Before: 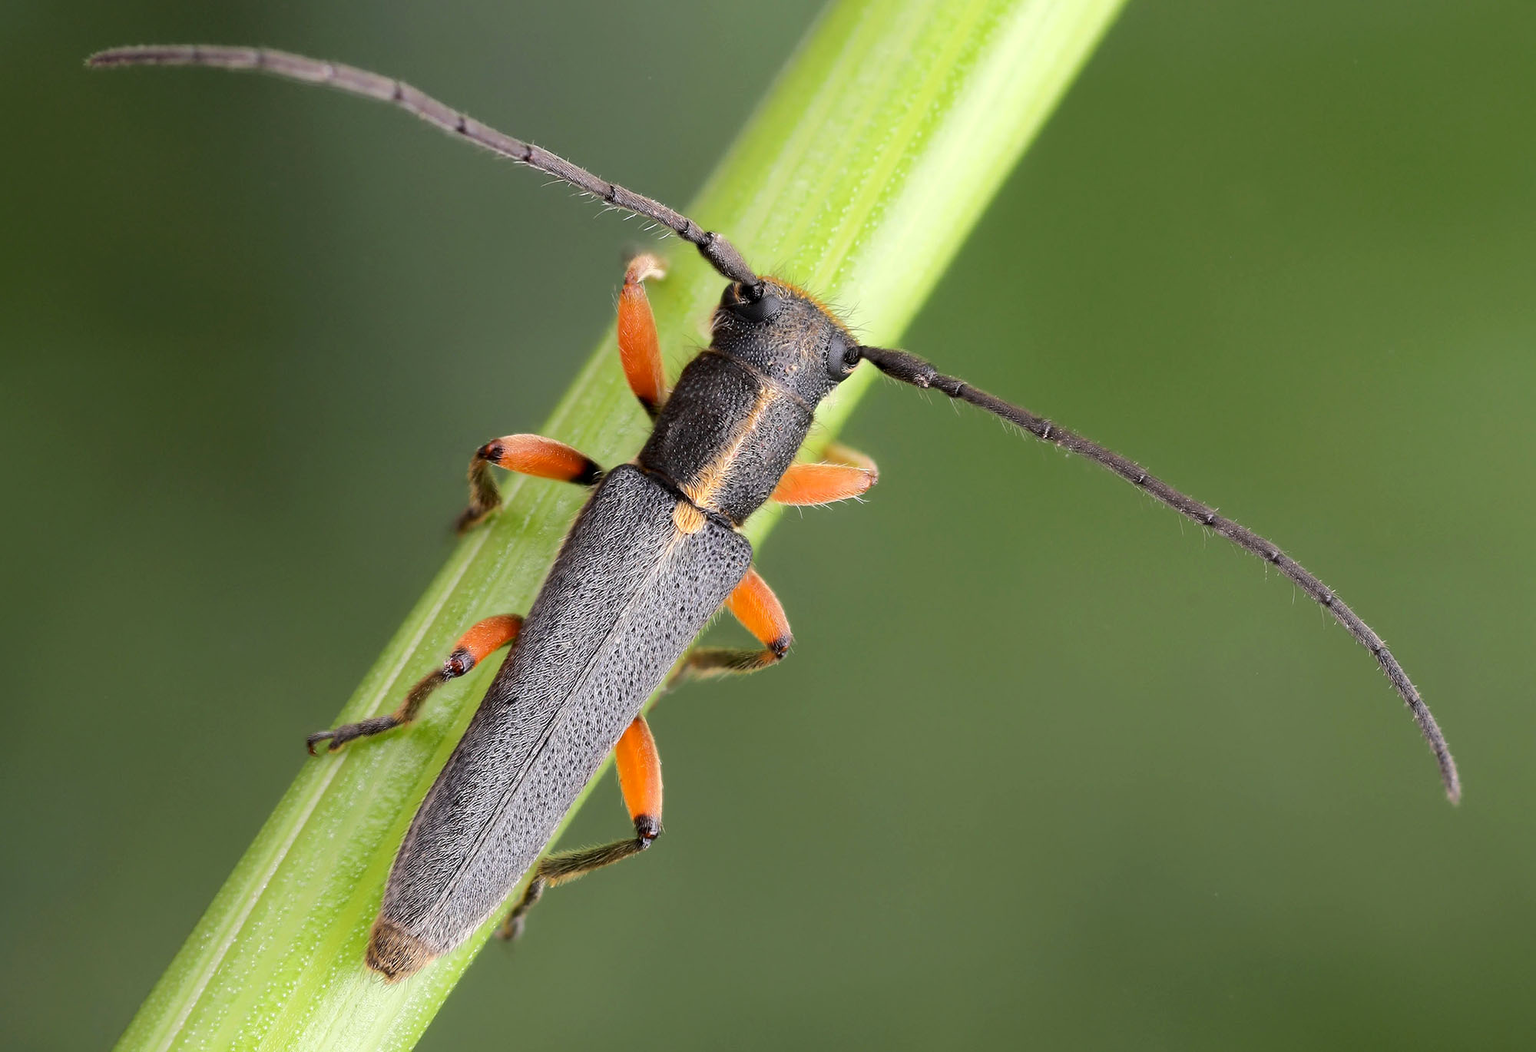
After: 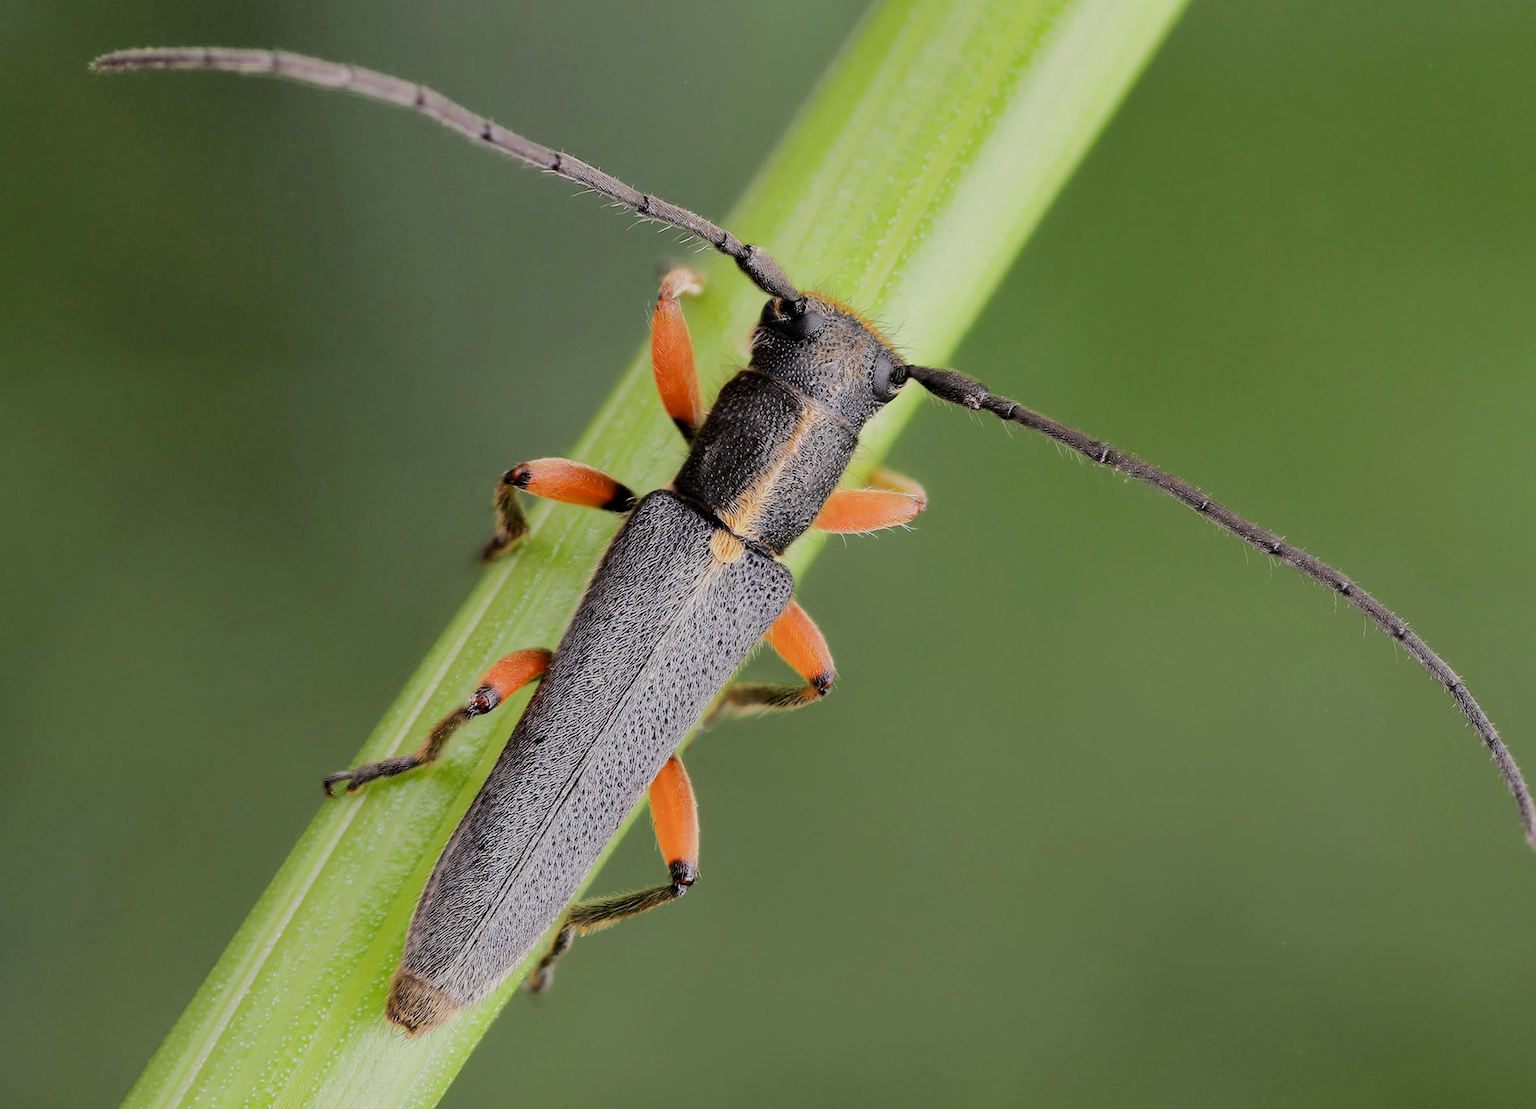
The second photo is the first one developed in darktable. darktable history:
shadows and highlights: soften with gaussian
filmic rgb: black relative exposure -7.65 EV, white relative exposure 4.56 EV, hardness 3.61
crop and rotate: right 5.167%
